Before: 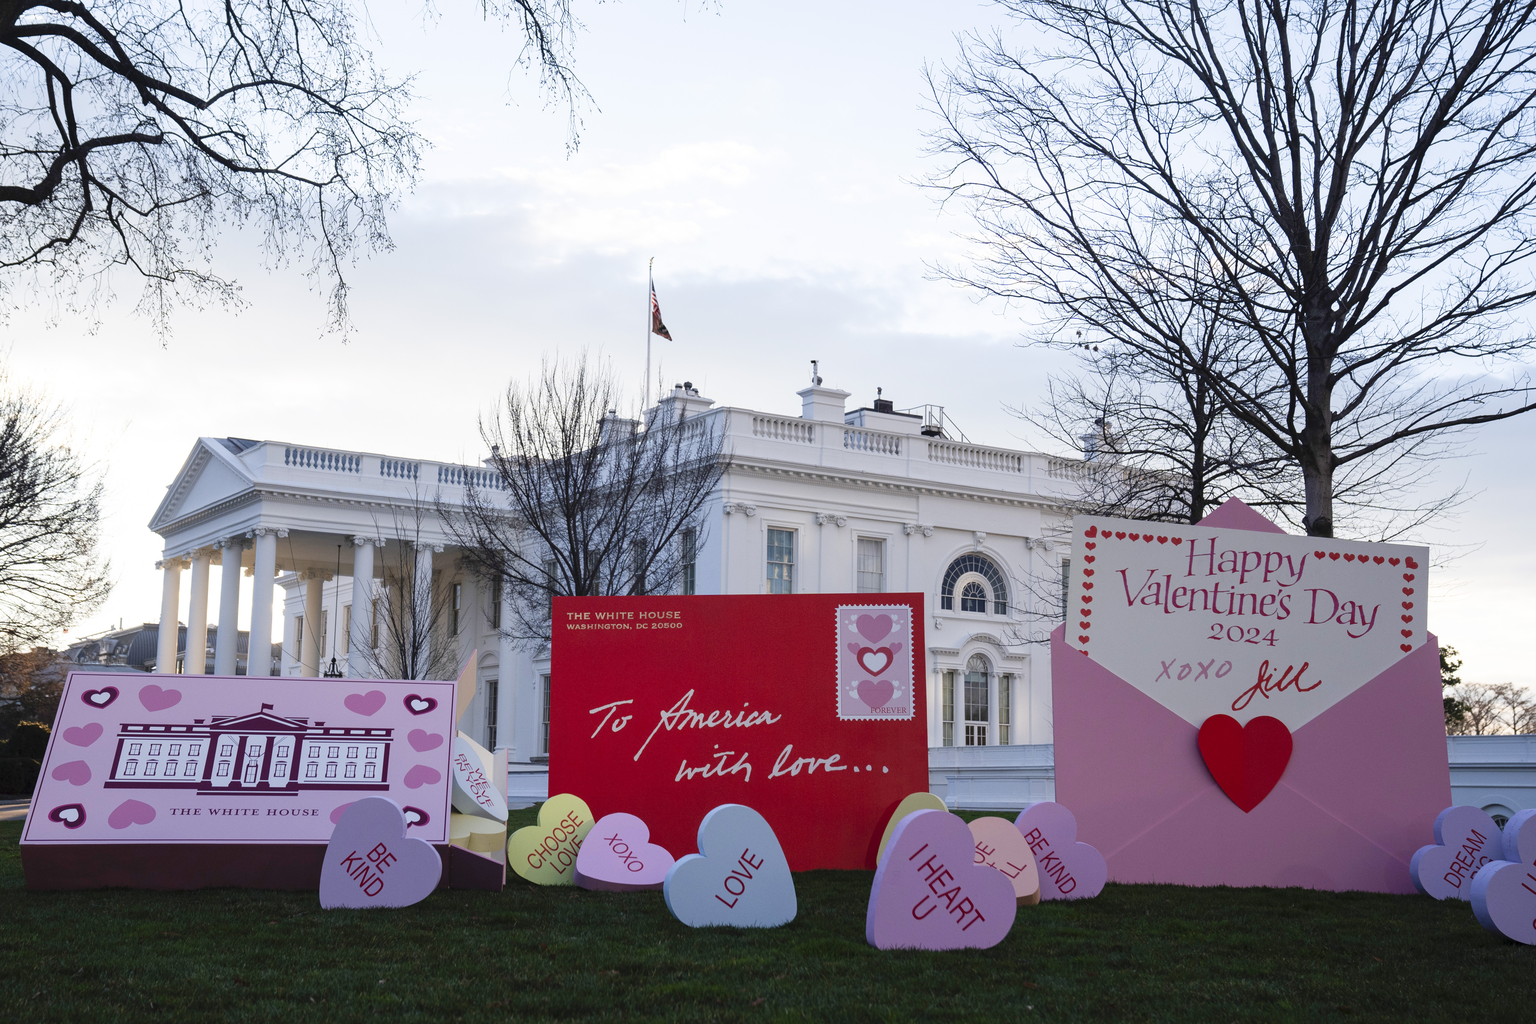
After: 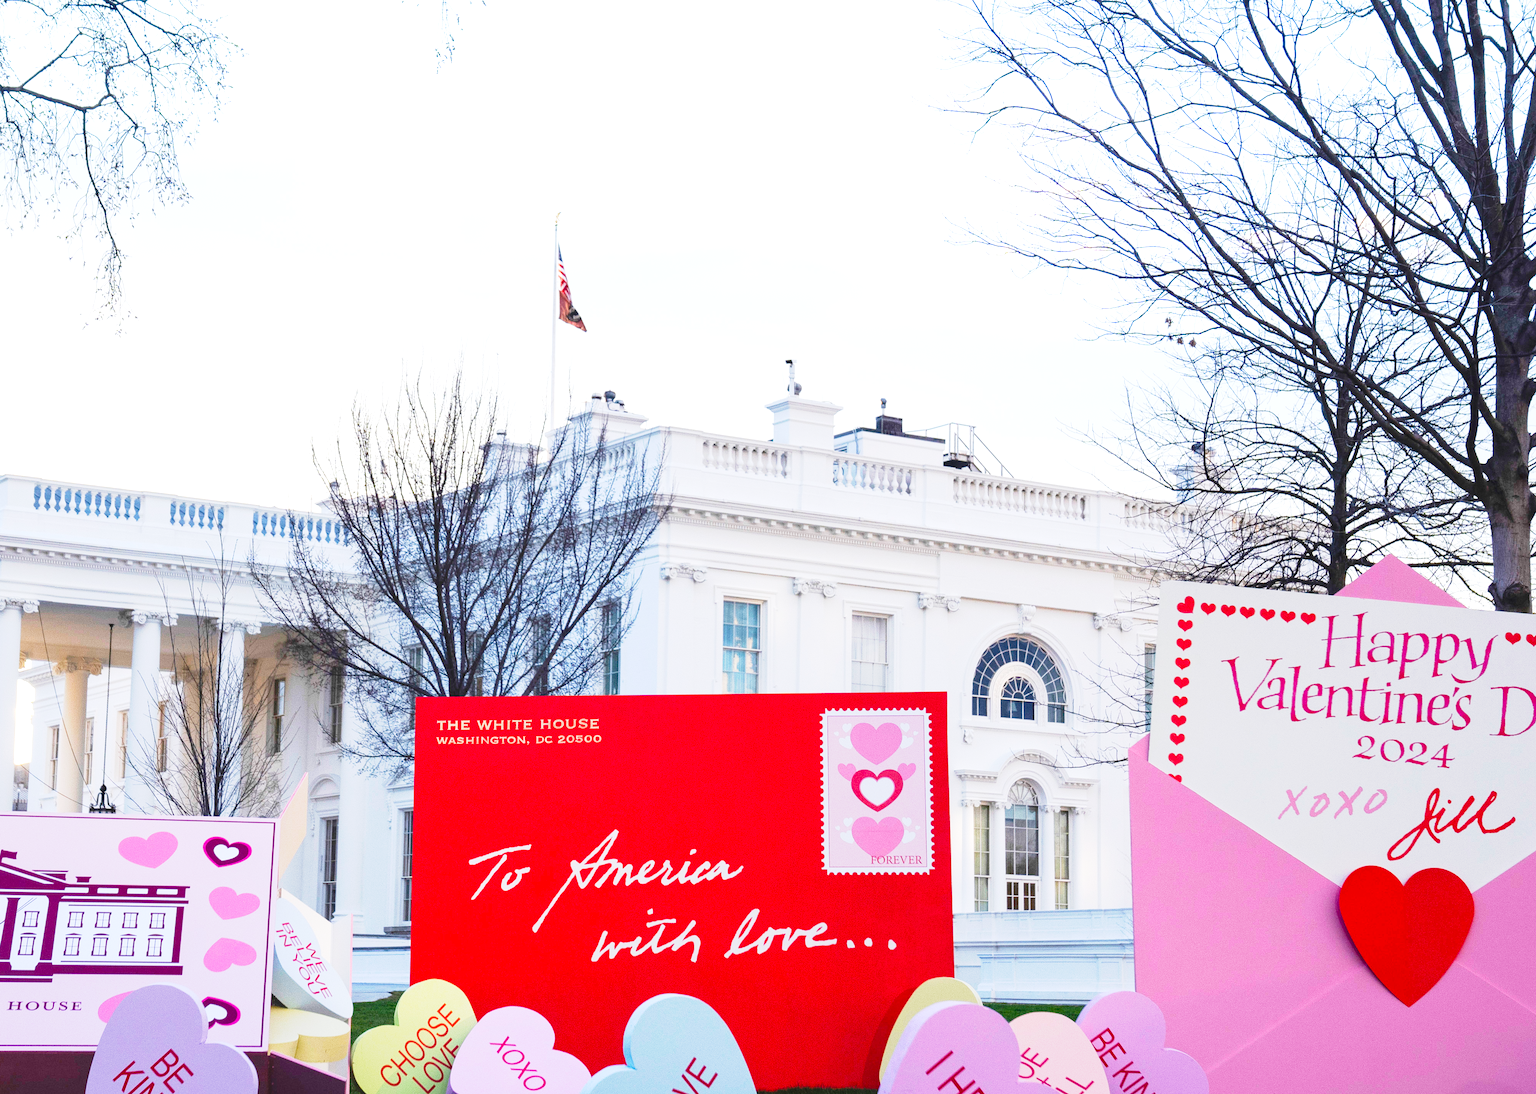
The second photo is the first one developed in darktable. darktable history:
base curve: curves: ch0 [(0, 0) (0.088, 0.125) (0.176, 0.251) (0.354, 0.501) (0.613, 0.749) (1, 0.877)], preserve colors none
crop and rotate: left 17.046%, top 10.659%, right 12.989%, bottom 14.553%
color balance rgb: perceptual saturation grading › global saturation 34.05%, global vibrance 5.56%
exposure: black level correction 0, exposure 1.1 EV, compensate exposure bias true, compensate highlight preservation false
